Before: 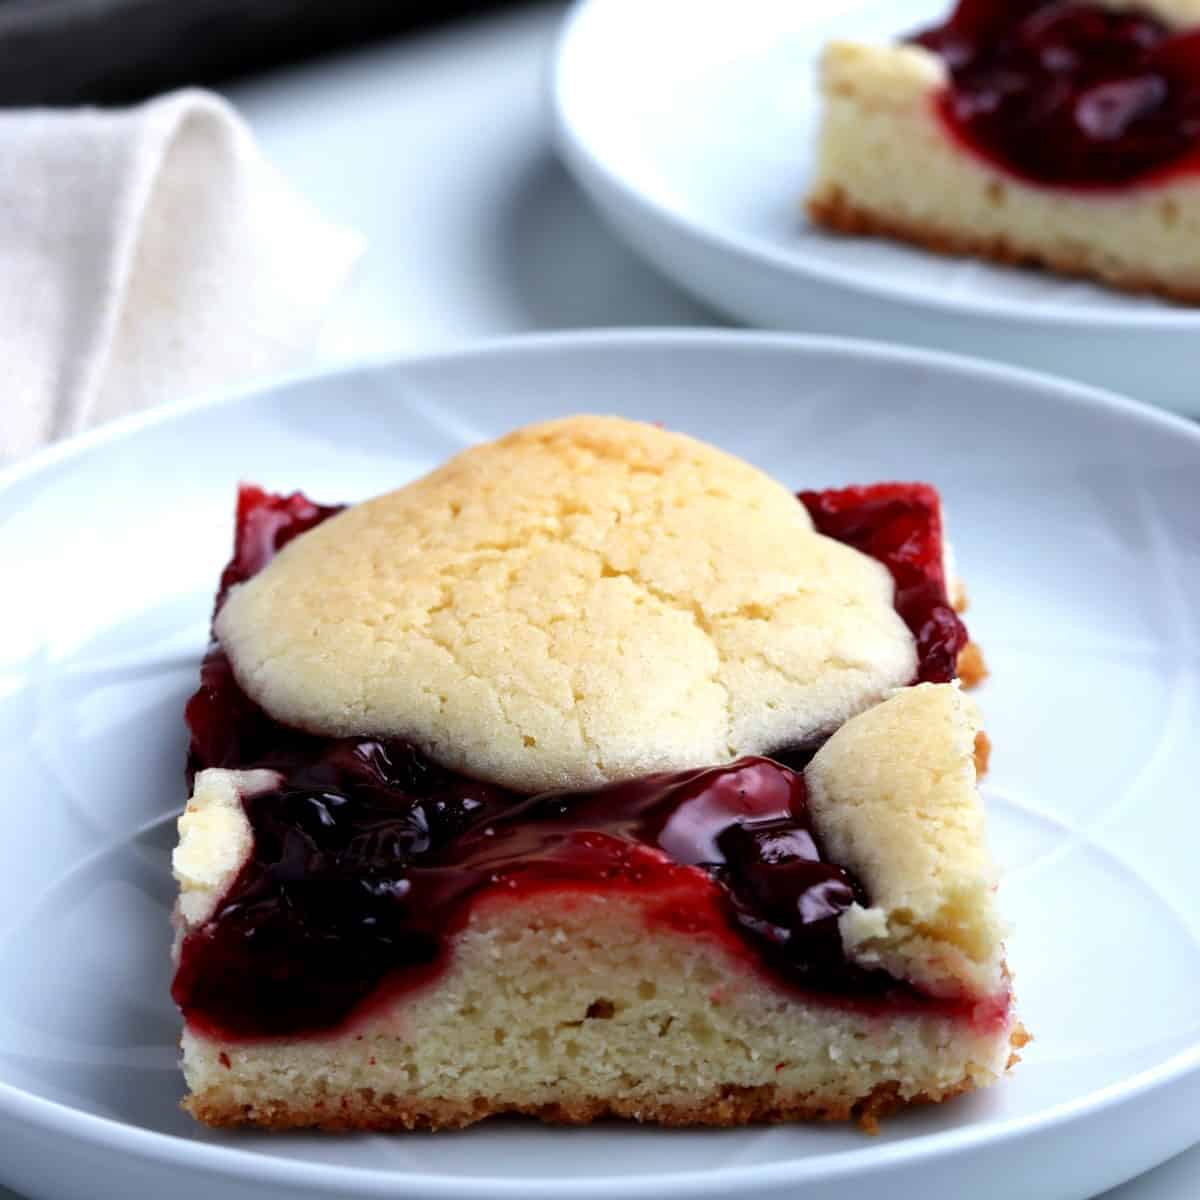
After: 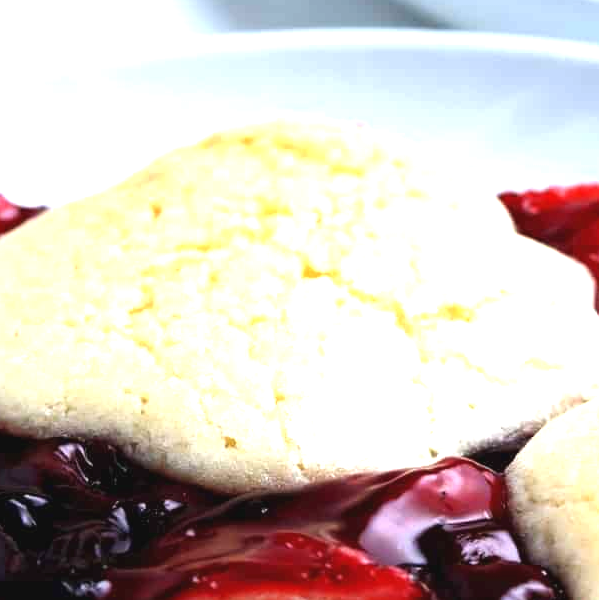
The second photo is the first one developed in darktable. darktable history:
crop: left 25%, top 25%, right 25%, bottom 25%
exposure: black level correction -0.002, exposure 1.115 EV, compensate highlight preservation false
